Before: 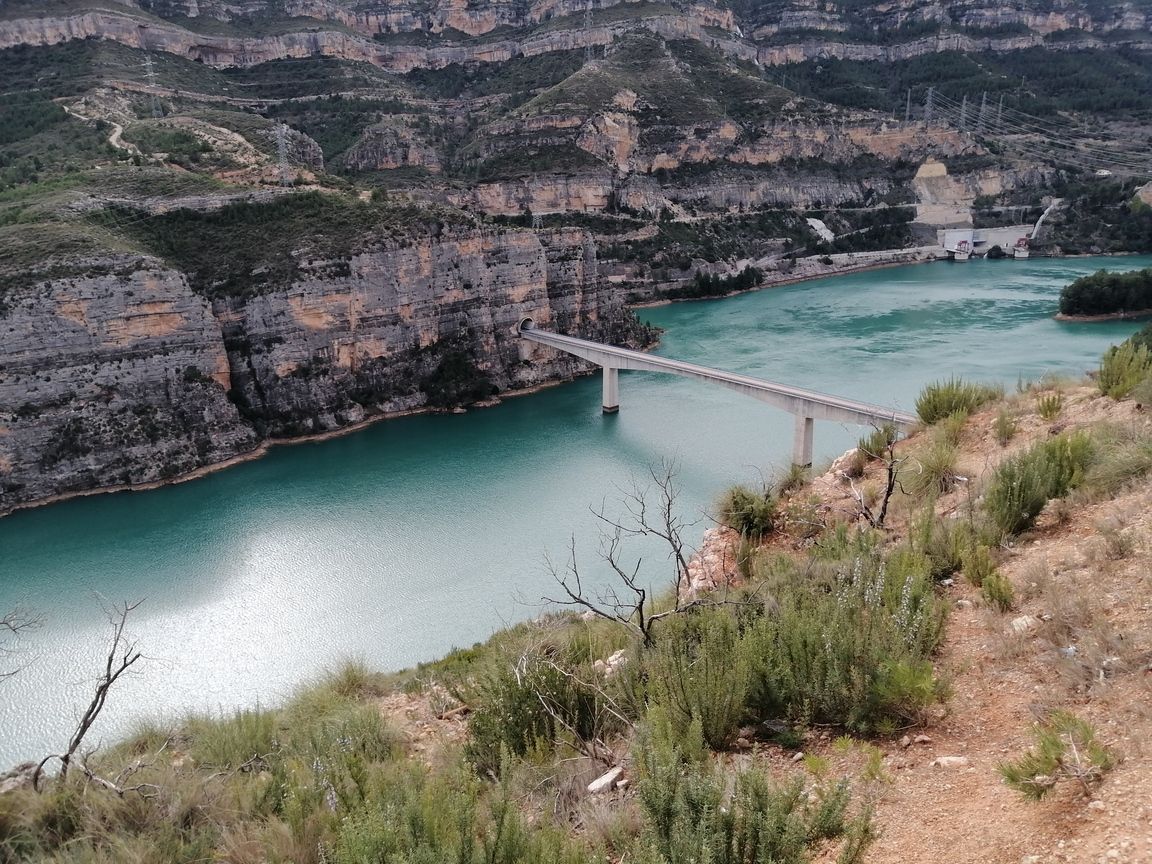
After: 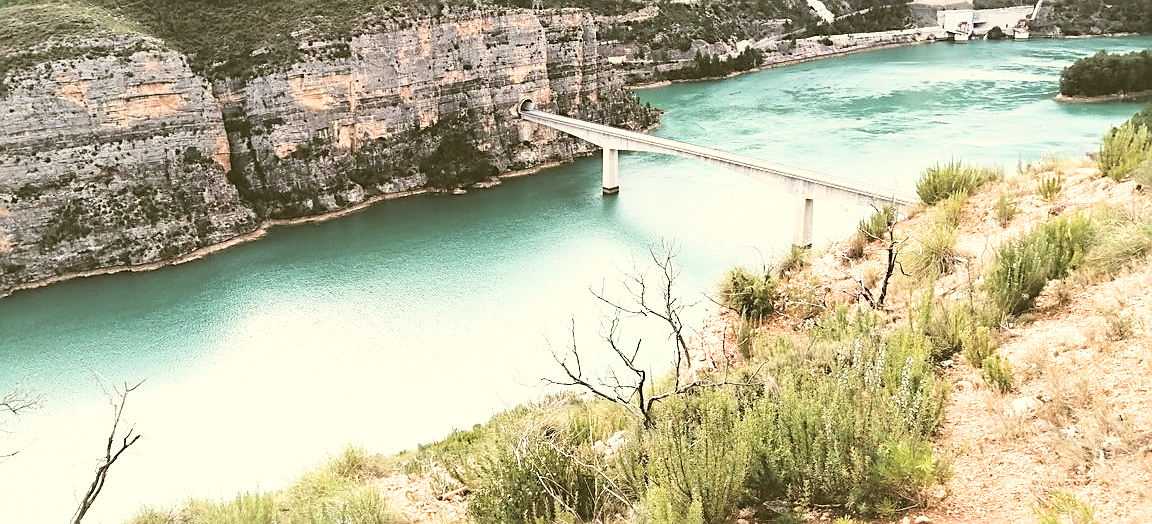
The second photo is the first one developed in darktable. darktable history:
filmic rgb: black relative exposure -3.72 EV, white relative exposure 2.77 EV, dynamic range scaling -5.32%, hardness 3.03
exposure: black level correction -0.023, exposure 1.397 EV, compensate highlight preservation false
crop and rotate: top 25.357%, bottom 13.942%
color correction: highlights a* -1.43, highlights b* 10.12, shadows a* 0.395, shadows b* 19.35
white balance: emerald 1
sharpen: on, module defaults
